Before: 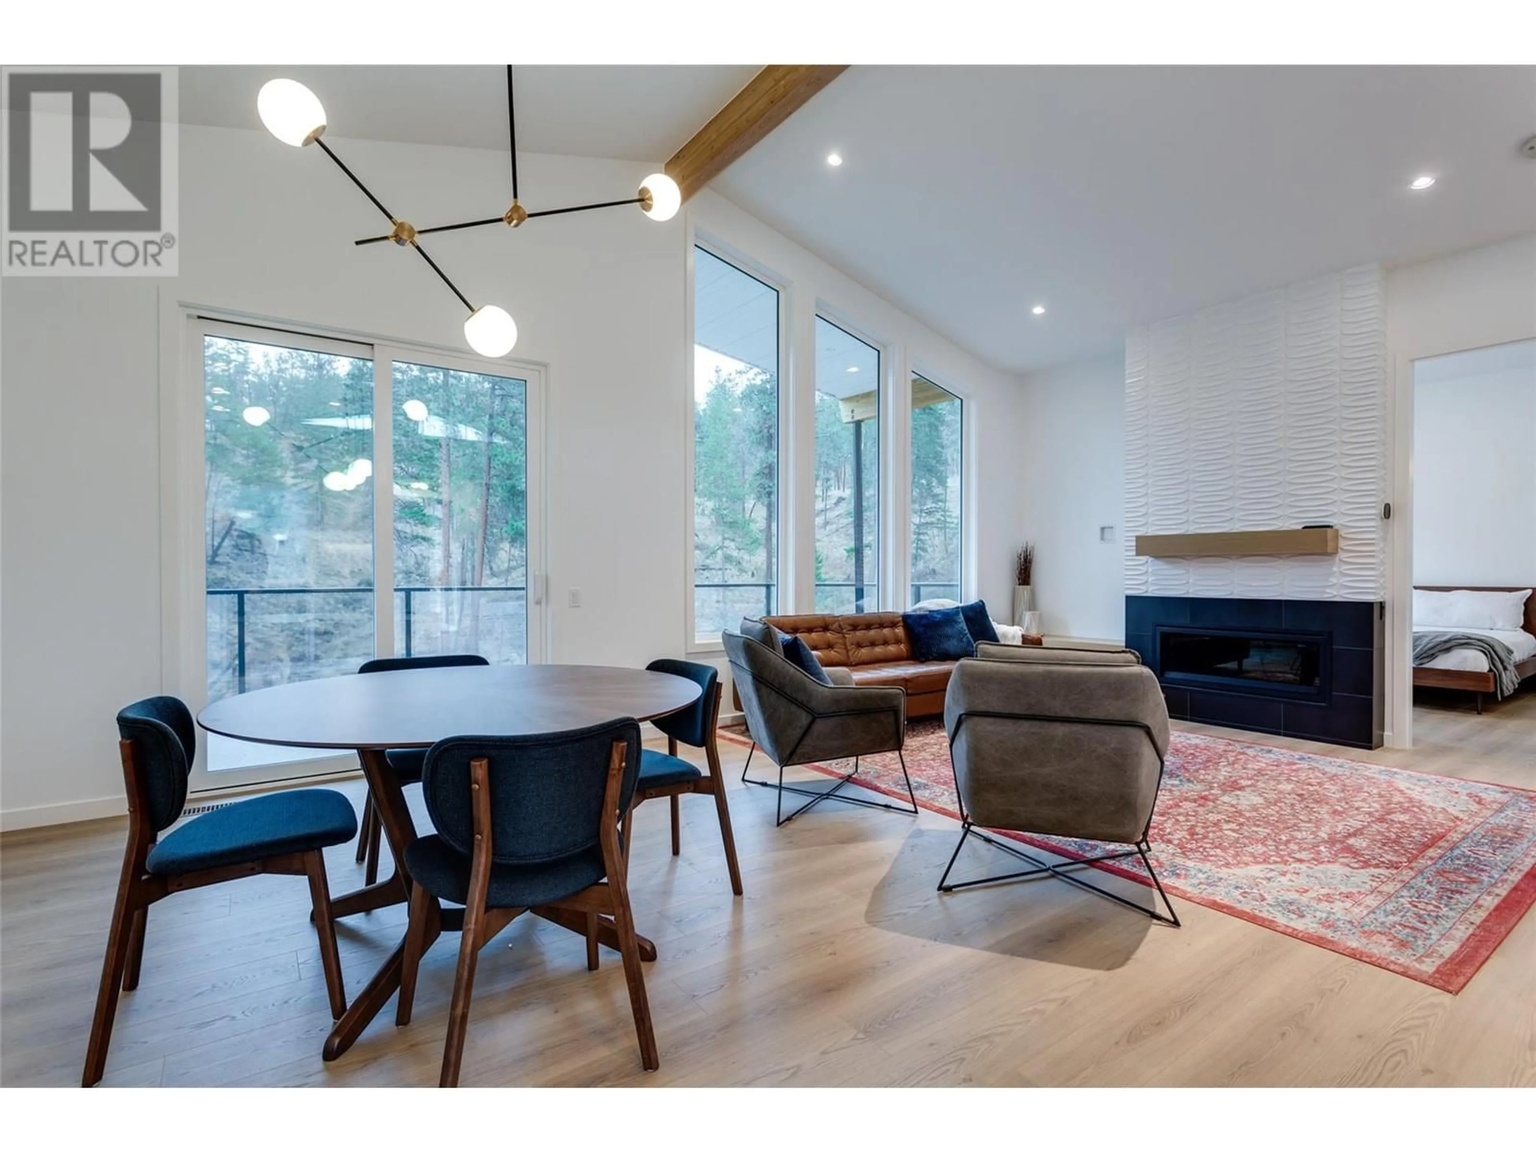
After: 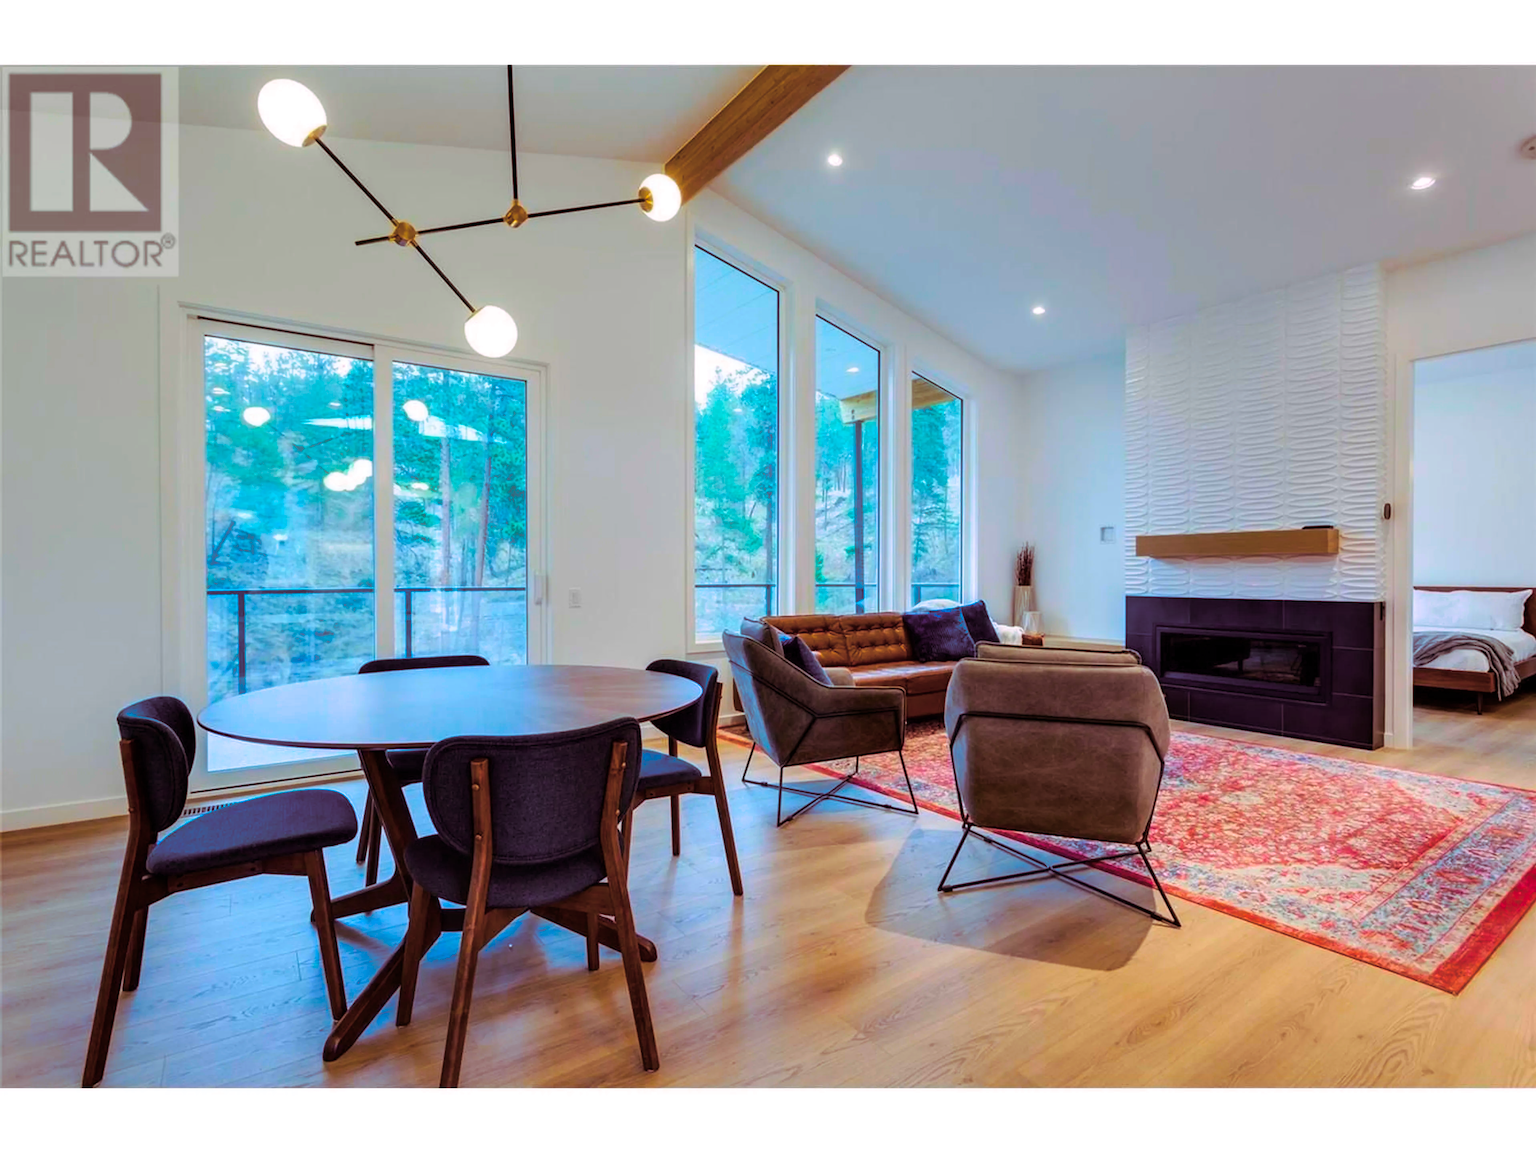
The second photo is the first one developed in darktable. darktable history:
split-toning: highlights › hue 298.8°, highlights › saturation 0.73, compress 41.76%
color balance rgb: linear chroma grading › global chroma 42%, perceptual saturation grading › global saturation 42%, global vibrance 33%
